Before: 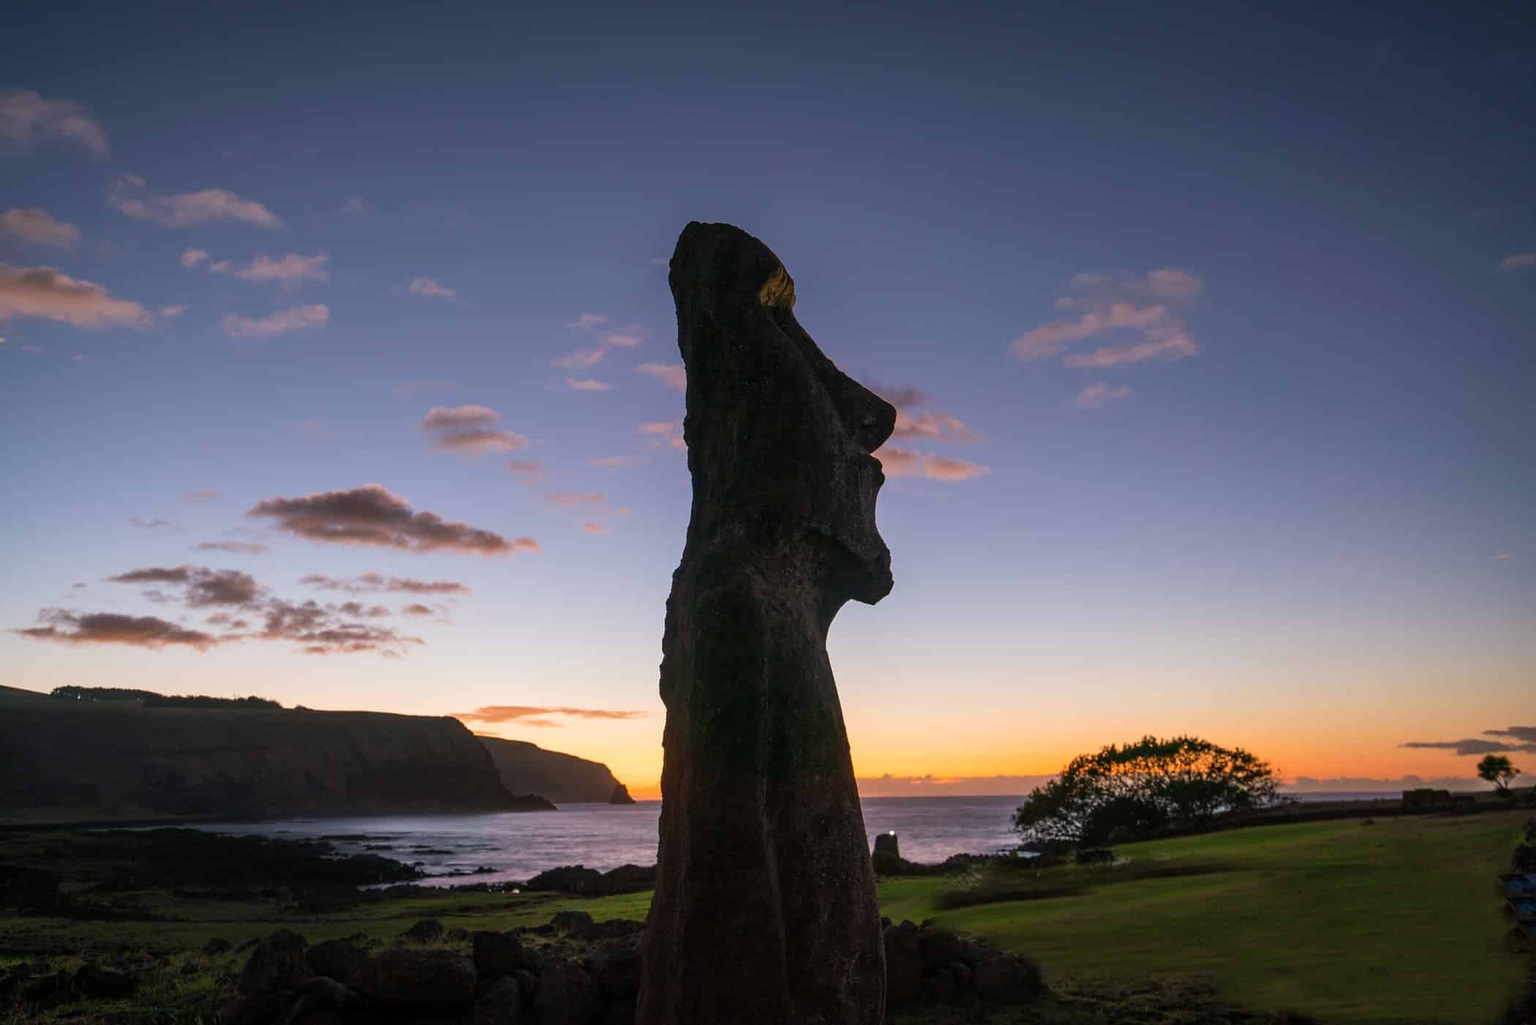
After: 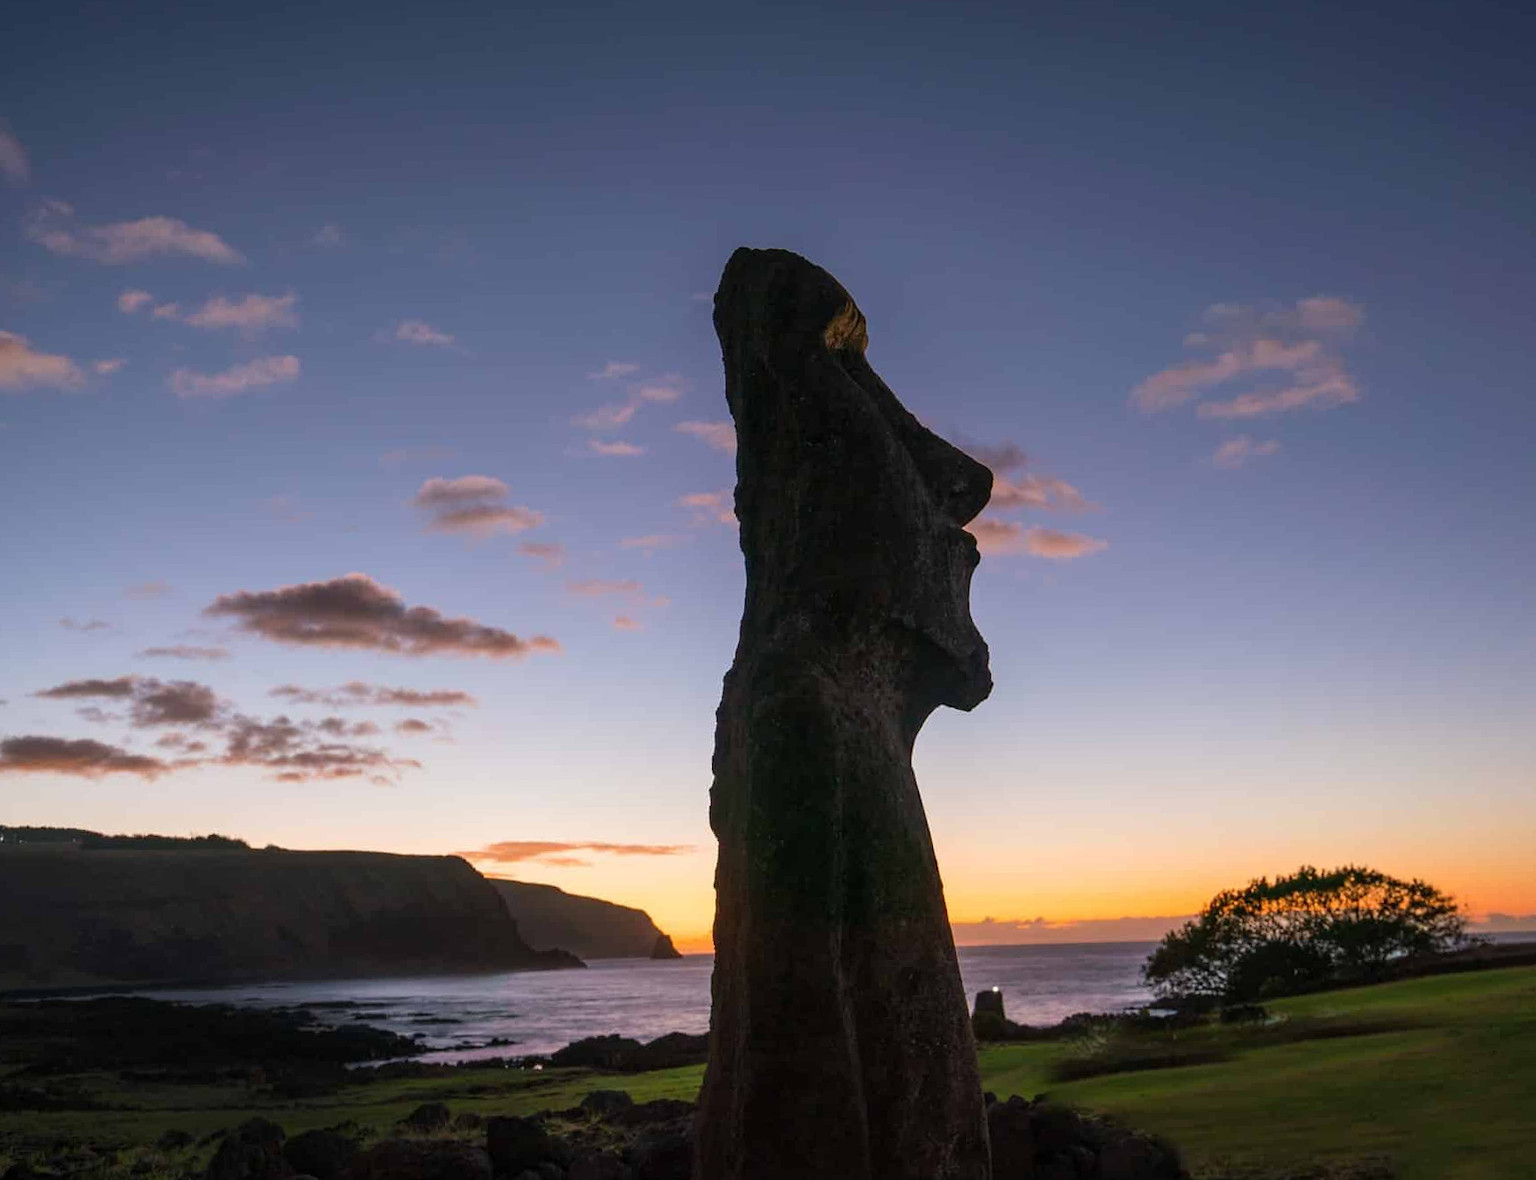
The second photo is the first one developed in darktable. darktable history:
crop and rotate: angle 0.866°, left 4.267%, top 0.872%, right 11.846%, bottom 2.483%
